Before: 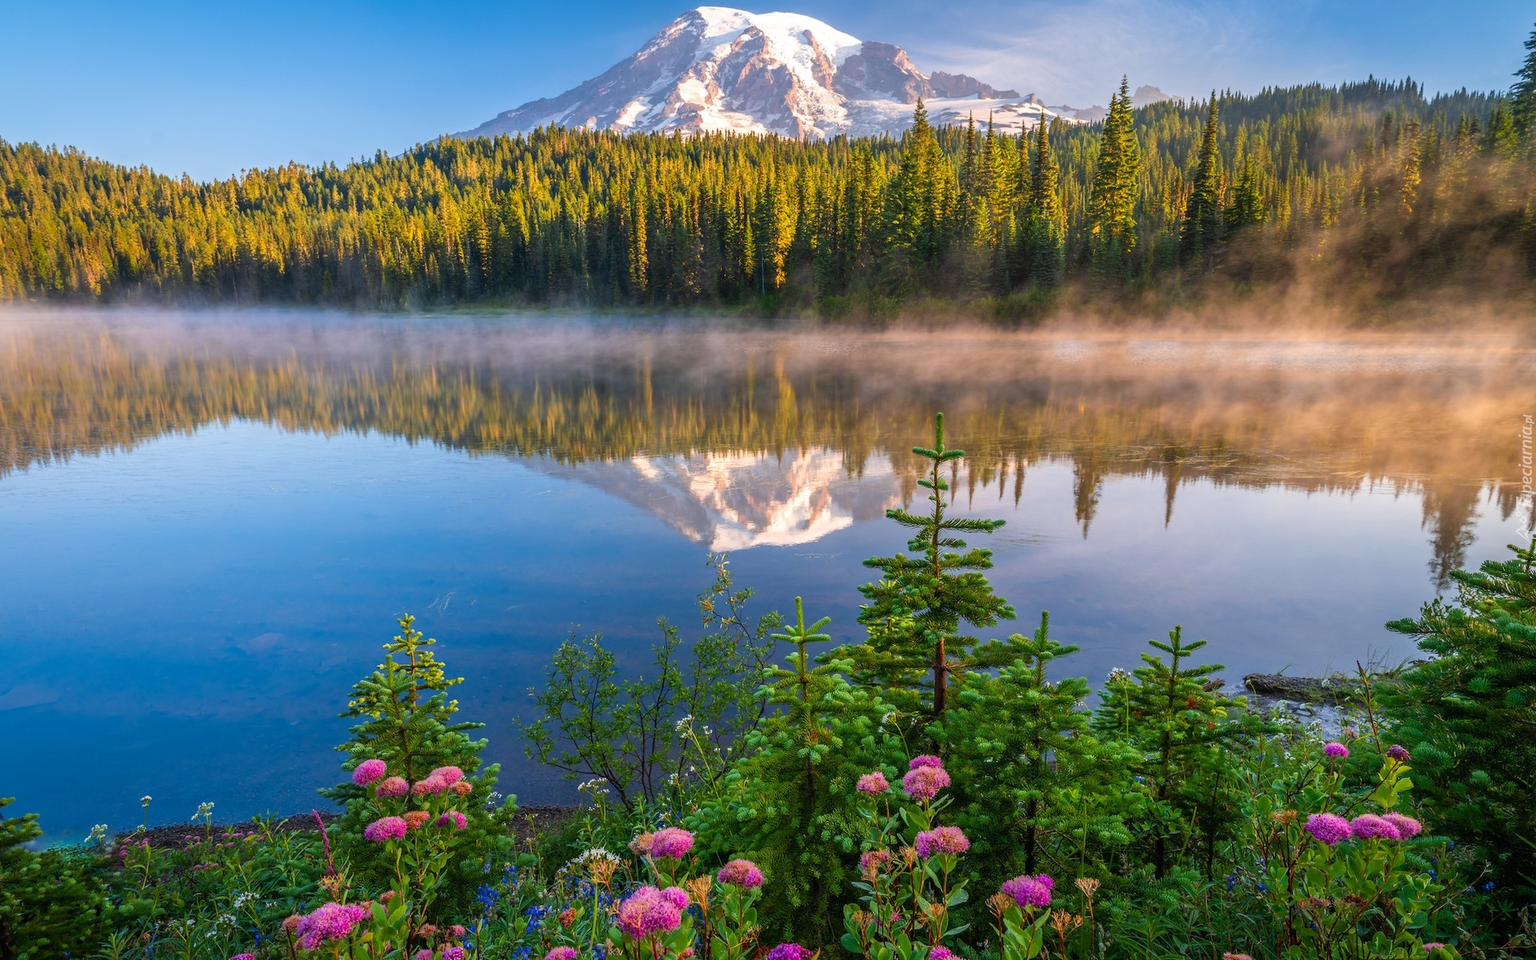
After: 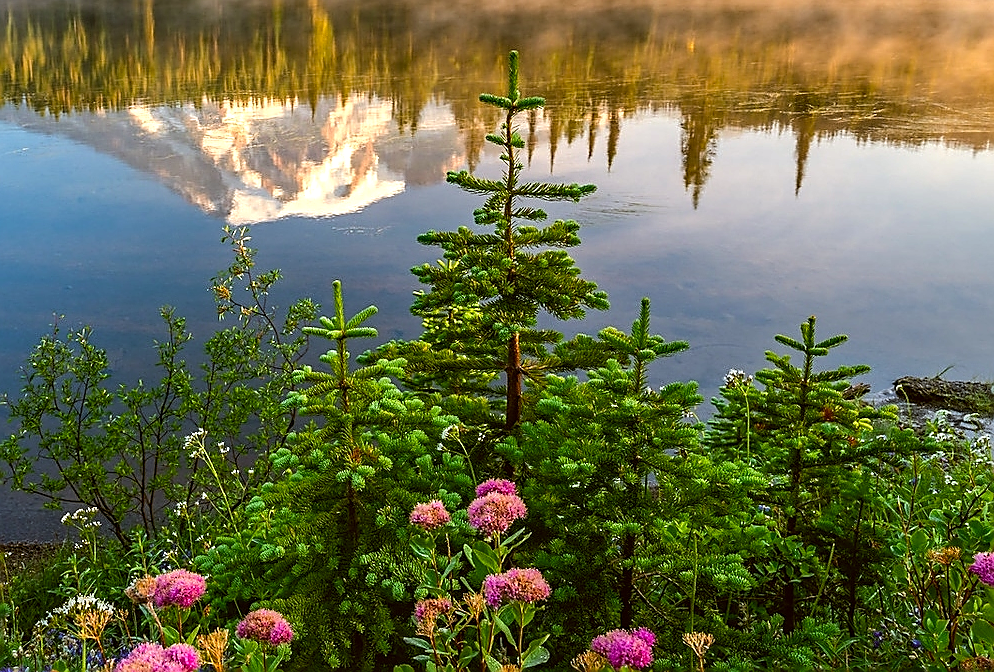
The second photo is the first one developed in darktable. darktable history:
crop: left 34.479%, top 38.822%, right 13.718%, bottom 5.172%
sharpen: radius 1.4, amount 1.25, threshold 0.7
color correction: highlights a* -1.43, highlights b* 10.12, shadows a* 0.395, shadows b* 19.35
tone equalizer: -8 EV -0.417 EV, -7 EV -0.389 EV, -6 EV -0.333 EV, -5 EV -0.222 EV, -3 EV 0.222 EV, -2 EV 0.333 EV, -1 EV 0.389 EV, +0 EV 0.417 EV, edges refinement/feathering 500, mask exposure compensation -1.57 EV, preserve details no
haze removal: compatibility mode true, adaptive false
